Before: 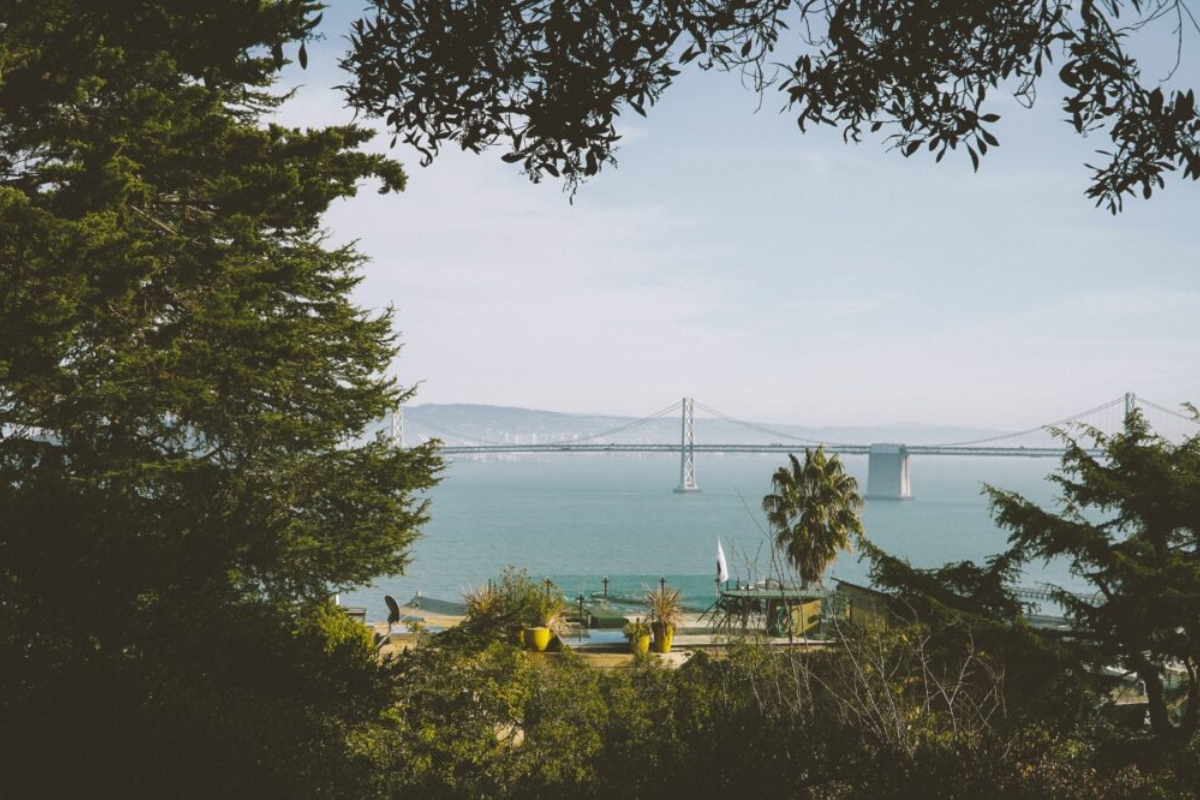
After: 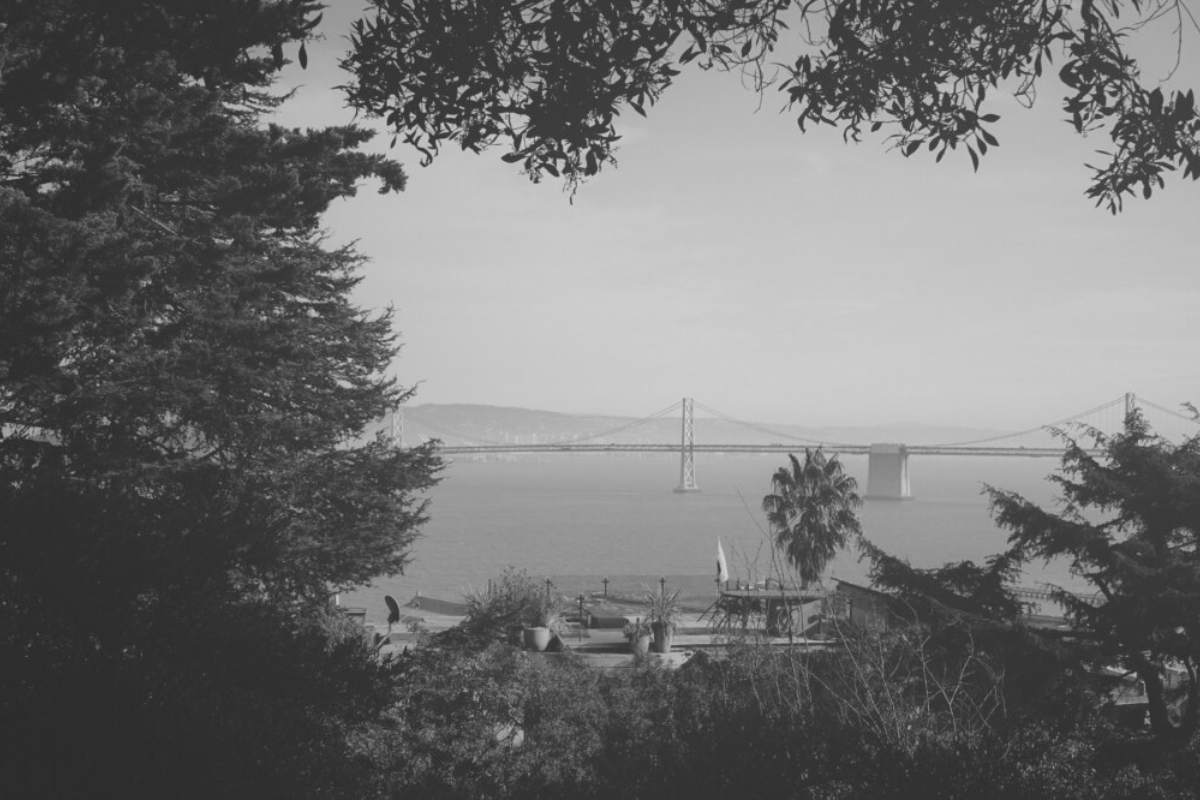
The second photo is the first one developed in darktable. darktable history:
local contrast: detail 70%
monochrome: size 1
